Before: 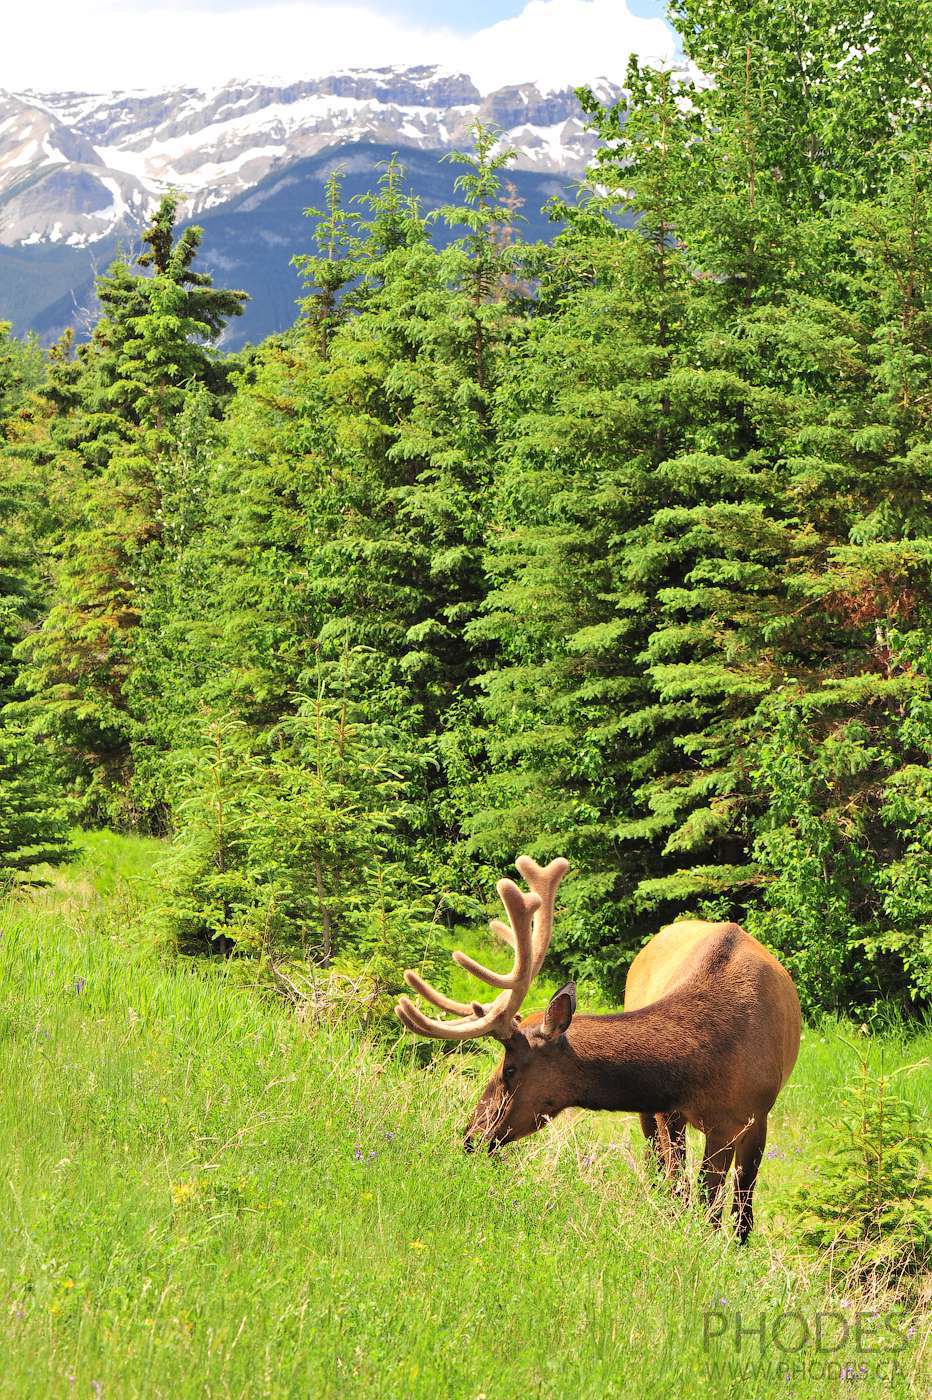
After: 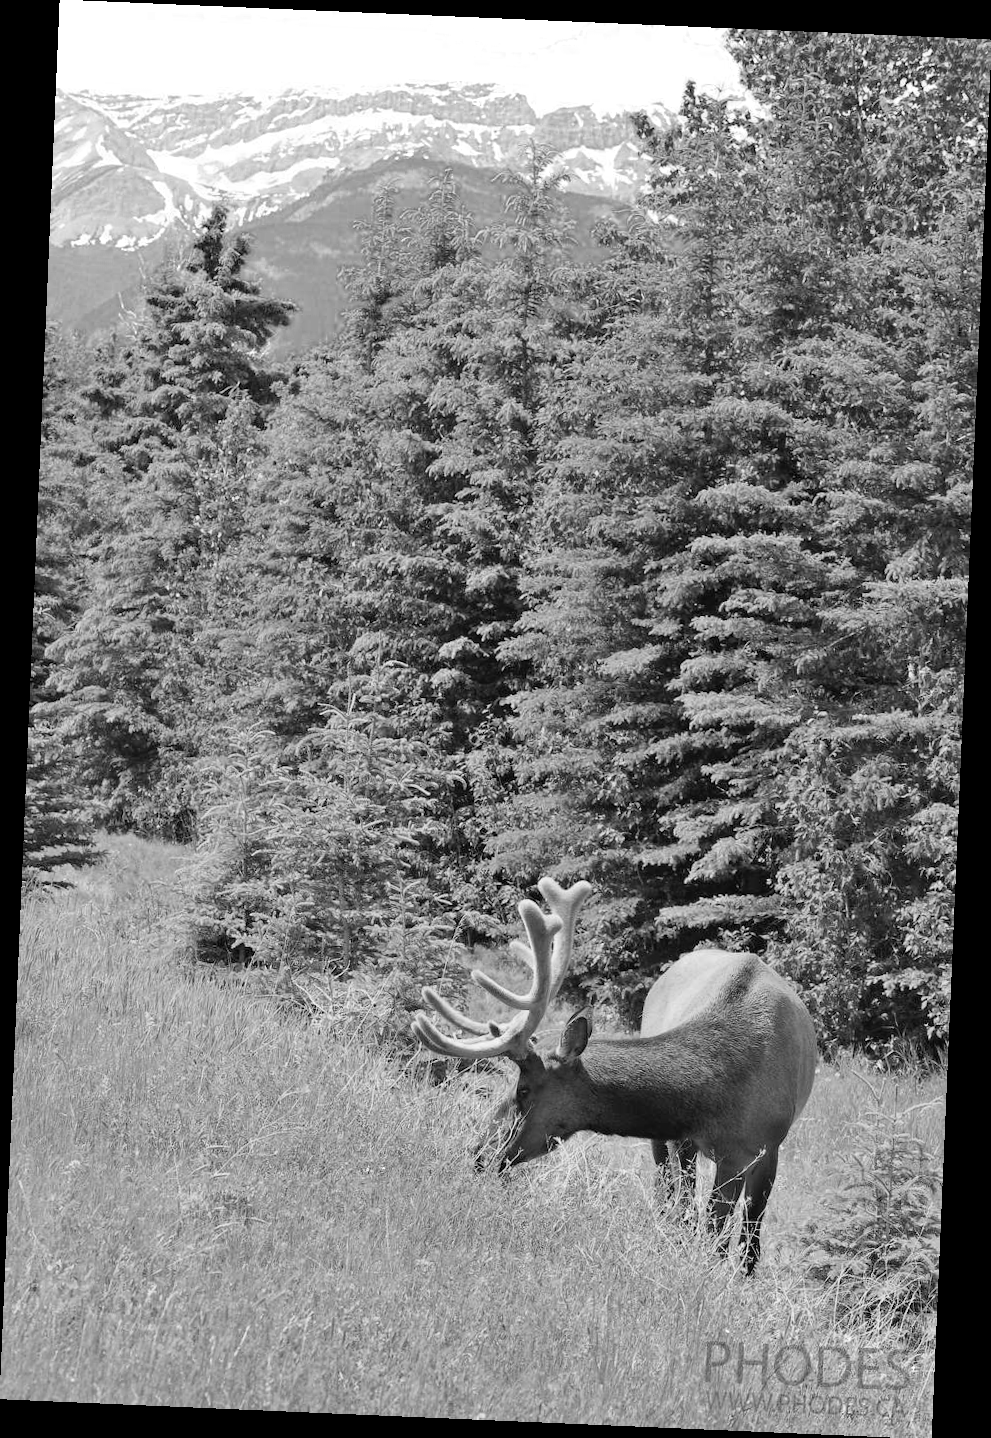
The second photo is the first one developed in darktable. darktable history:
crop and rotate: angle -2.46°
color zones: curves: ch0 [(0, 0.613) (0.01, 0.613) (0.245, 0.448) (0.498, 0.529) (0.642, 0.665) (0.879, 0.777) (0.99, 0.613)]; ch1 [(0, 0) (0.143, 0) (0.286, 0) (0.429, 0) (0.571, 0) (0.714, 0) (0.857, 0)]
contrast brightness saturation: saturation -0.051
